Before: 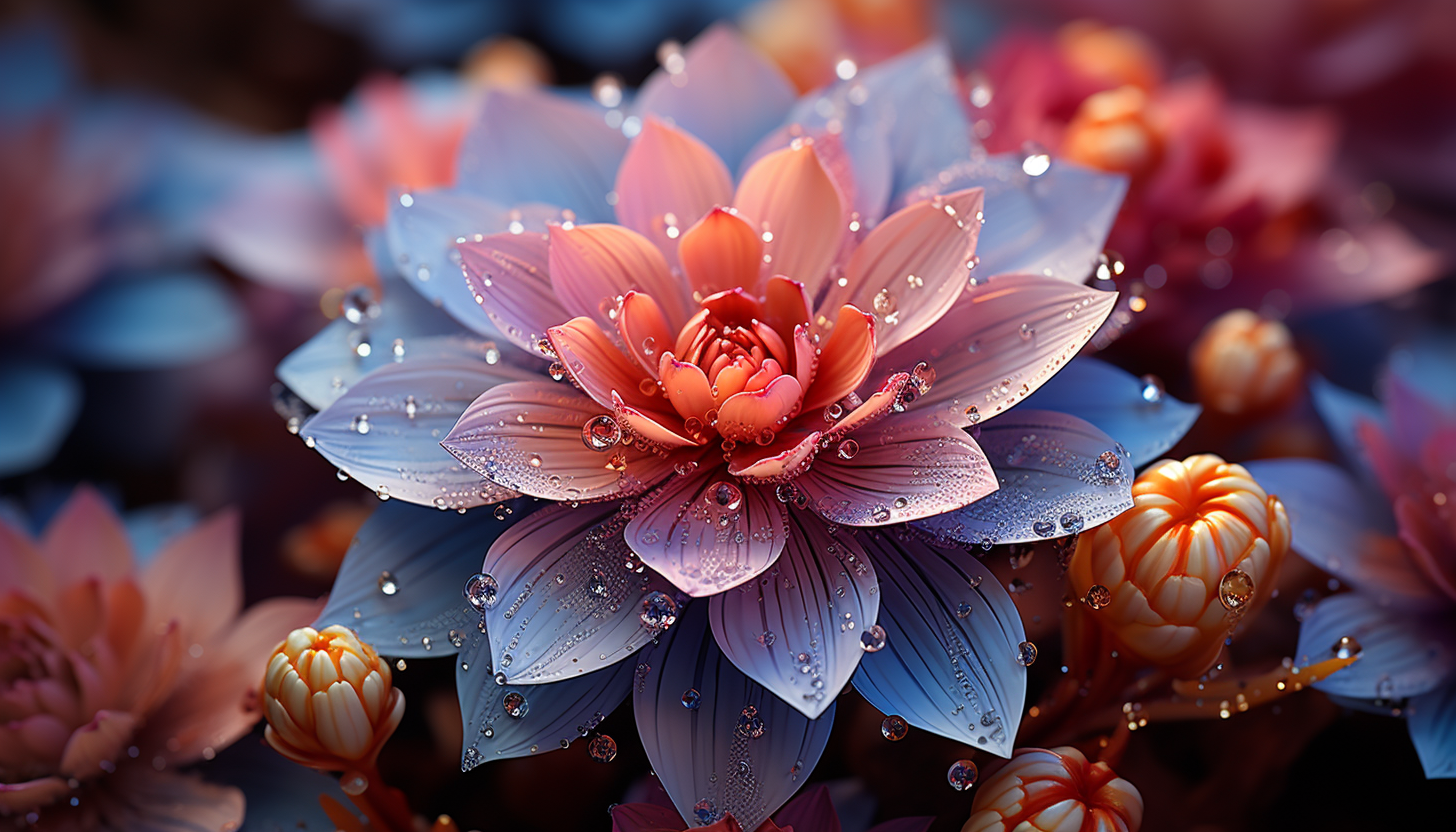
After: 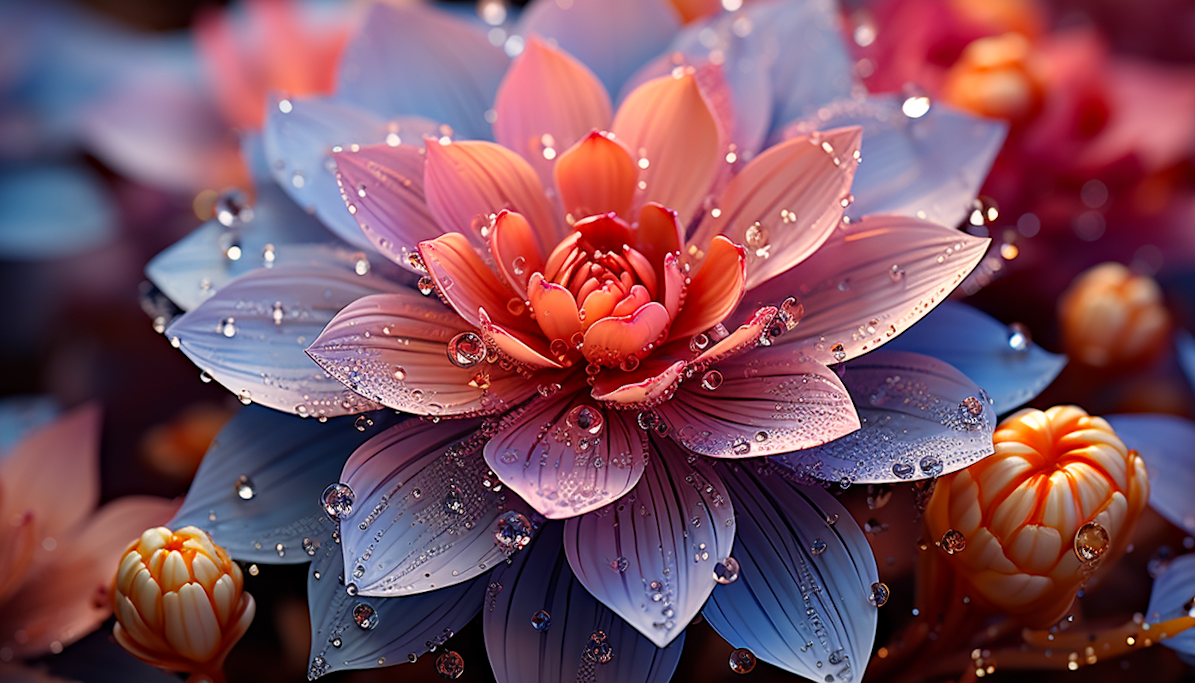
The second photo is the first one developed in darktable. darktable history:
crop and rotate: angle -3.27°, left 5.211%, top 5.211%, right 4.607%, bottom 4.607%
color correction: highlights a* 5.81, highlights b* 4.84
haze removal: adaptive false
